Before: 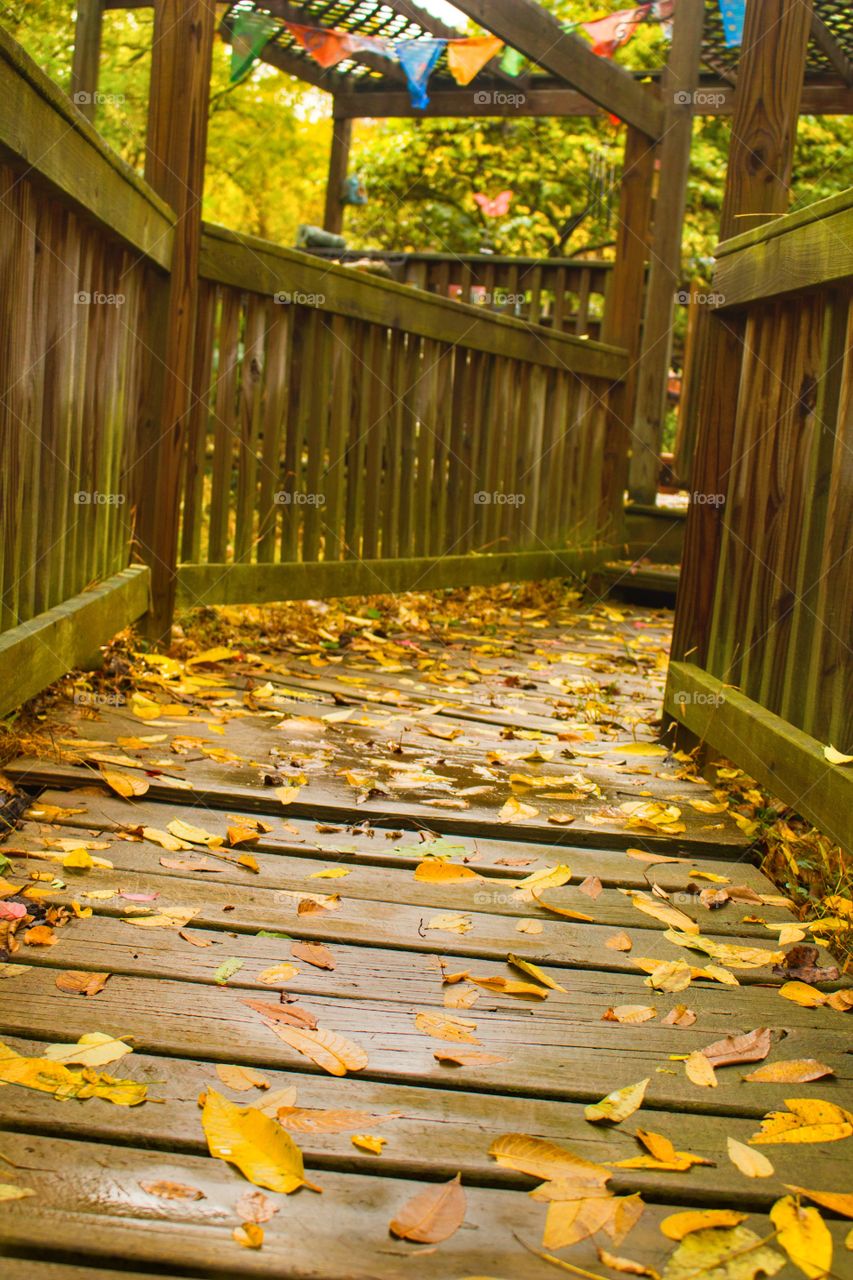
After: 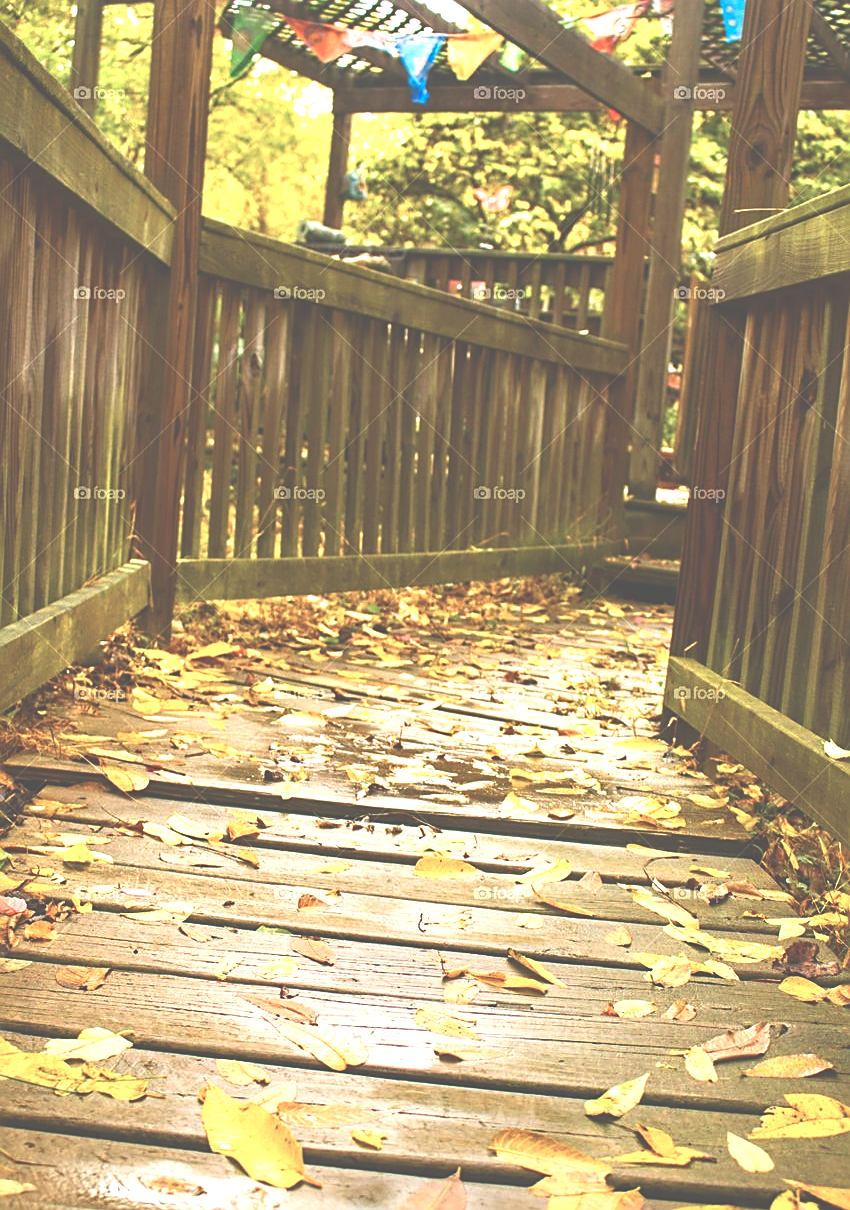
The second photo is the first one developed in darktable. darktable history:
contrast brightness saturation: saturation -0.05
sharpen: on, module defaults
exposure: black level correction -0.072, exposure 0.501 EV, compensate highlight preservation false
color zones: curves: ch1 [(0.25, 0.5) (0.747, 0.71)]
crop: top 0.392%, right 0.262%, bottom 5.03%
tone curve: curves: ch0 [(0, 0.081) (0.483, 0.453) (0.881, 0.992)], color space Lab, independent channels, preserve colors none
